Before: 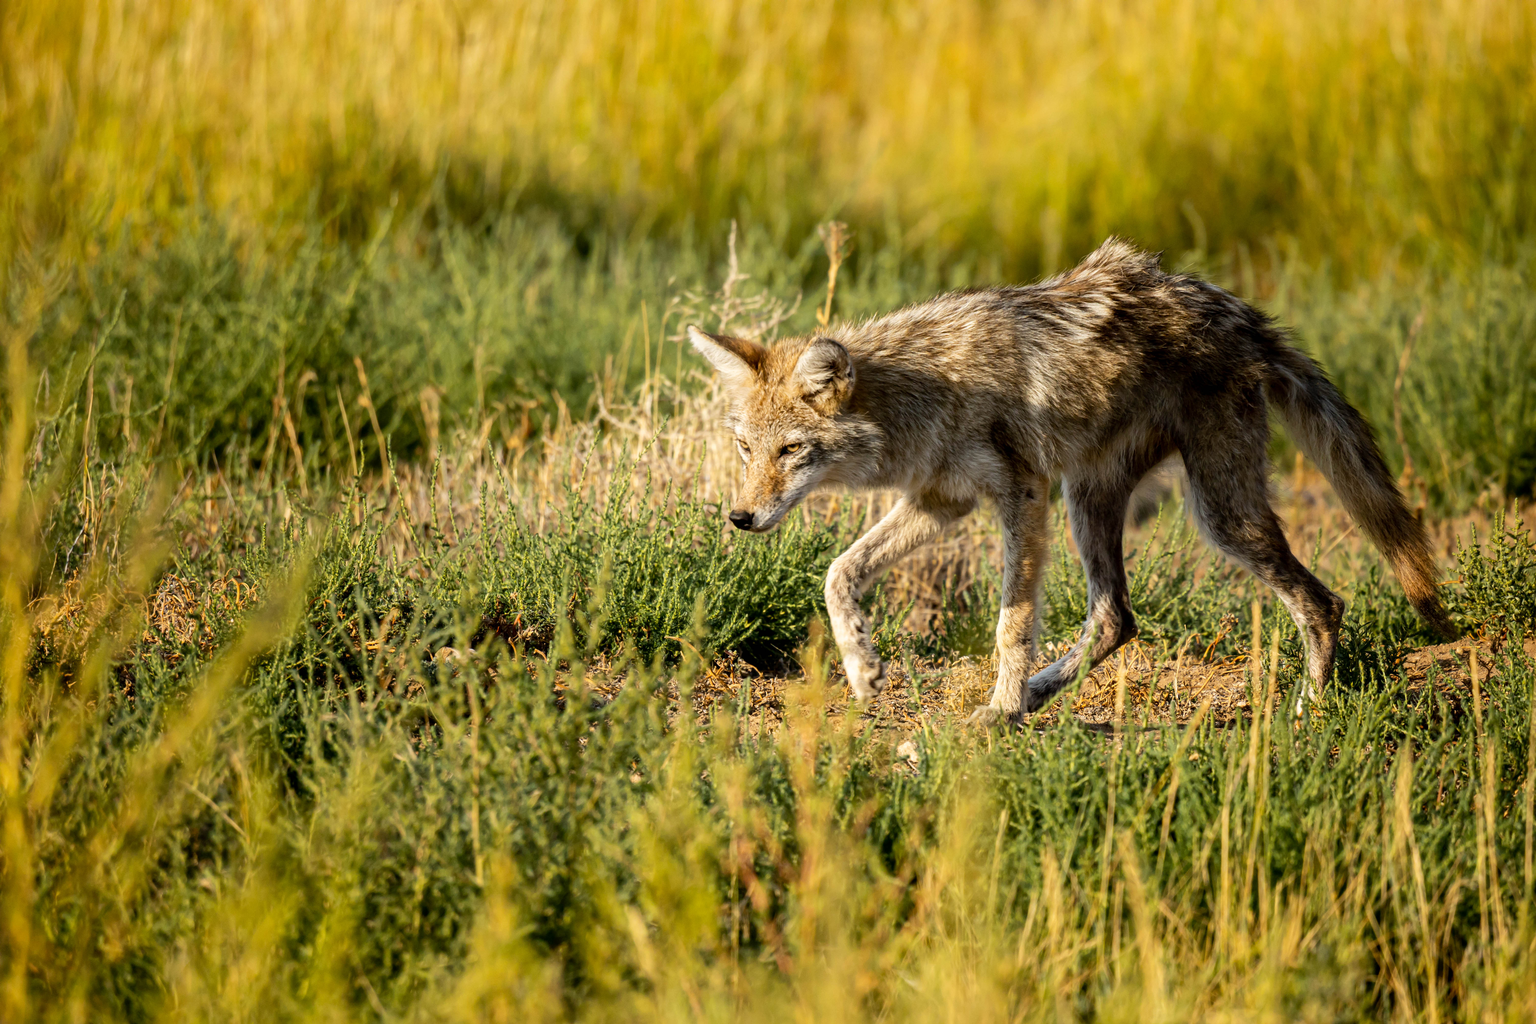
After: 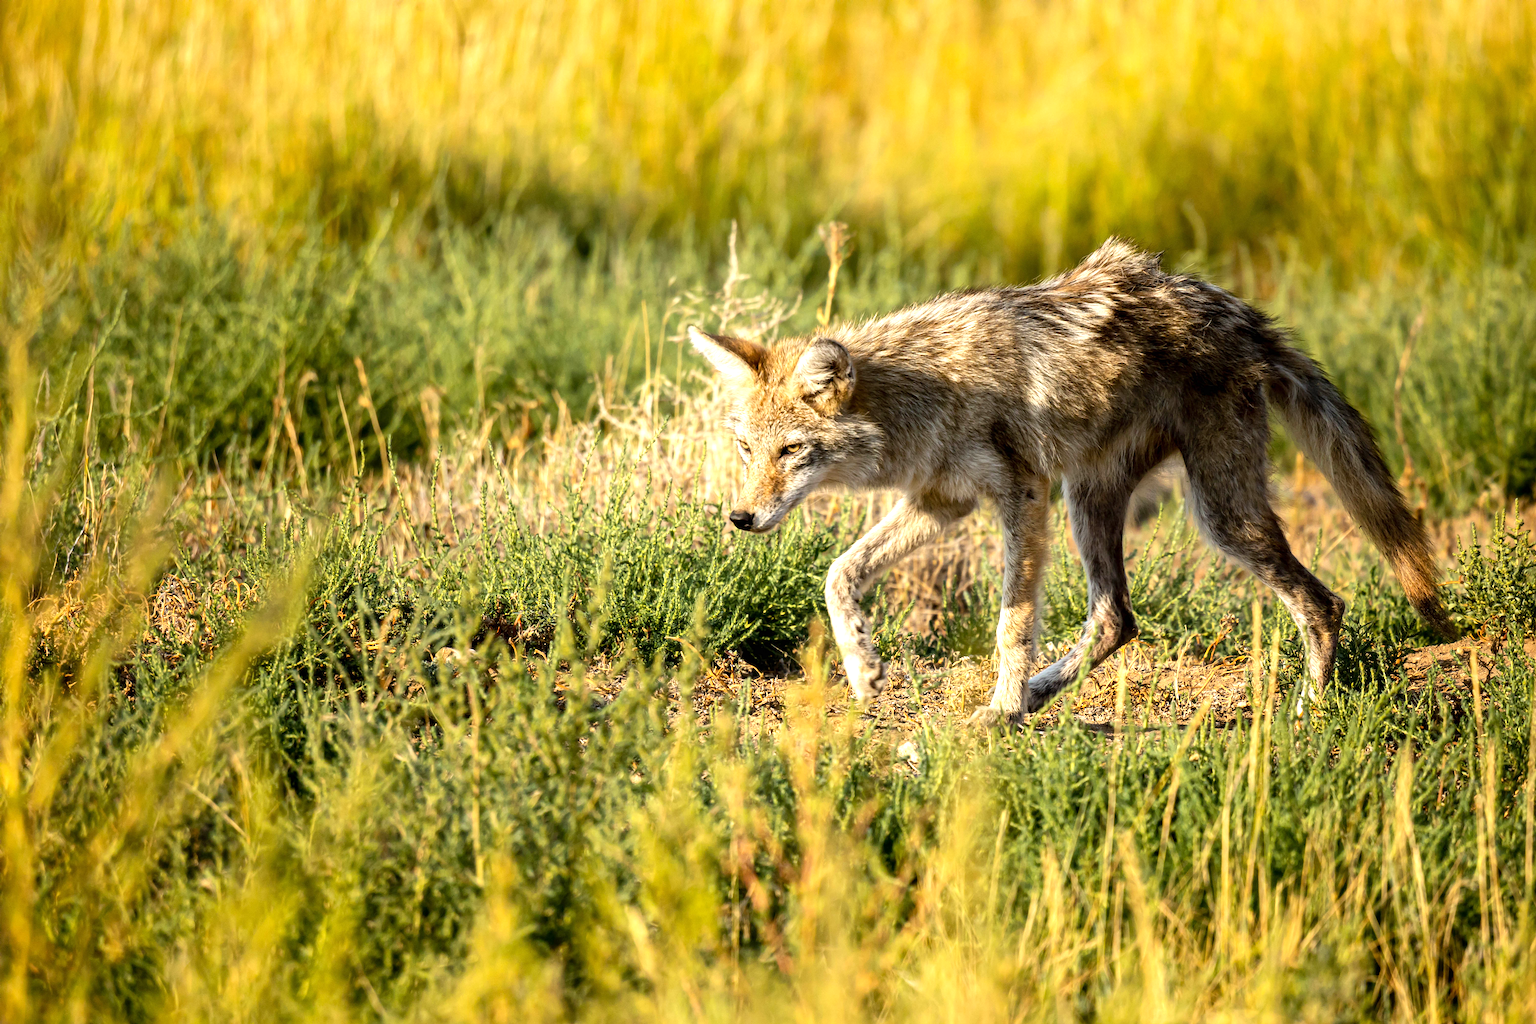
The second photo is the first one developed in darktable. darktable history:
exposure: exposure 0.642 EV, compensate highlight preservation false
sharpen: amount 0.207
